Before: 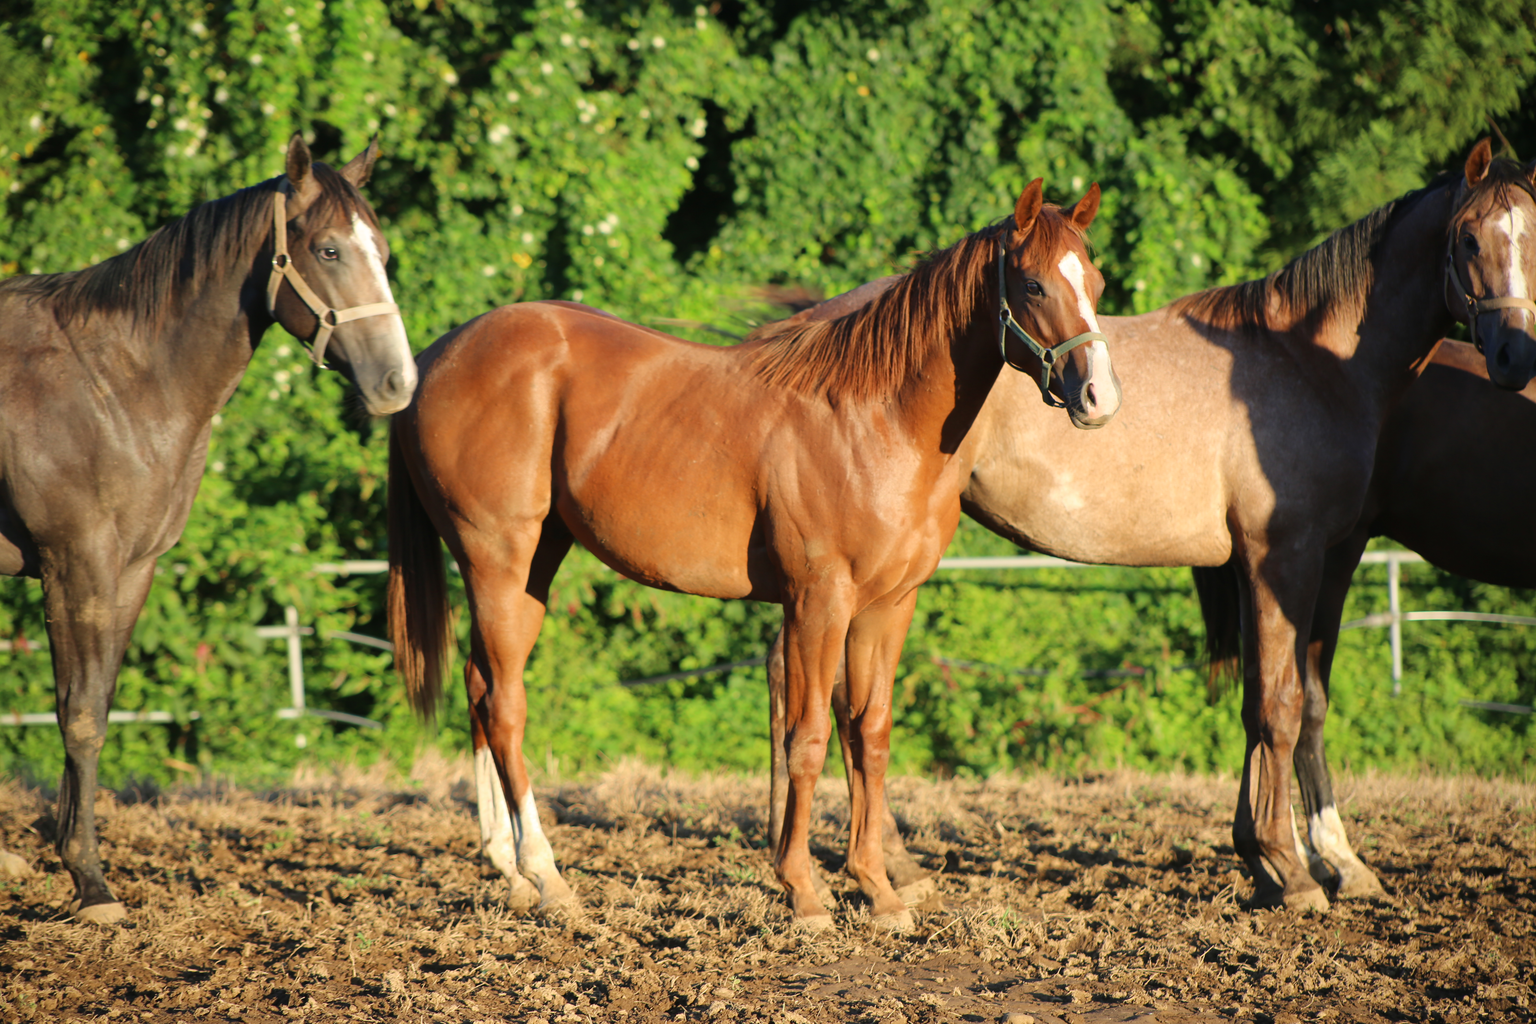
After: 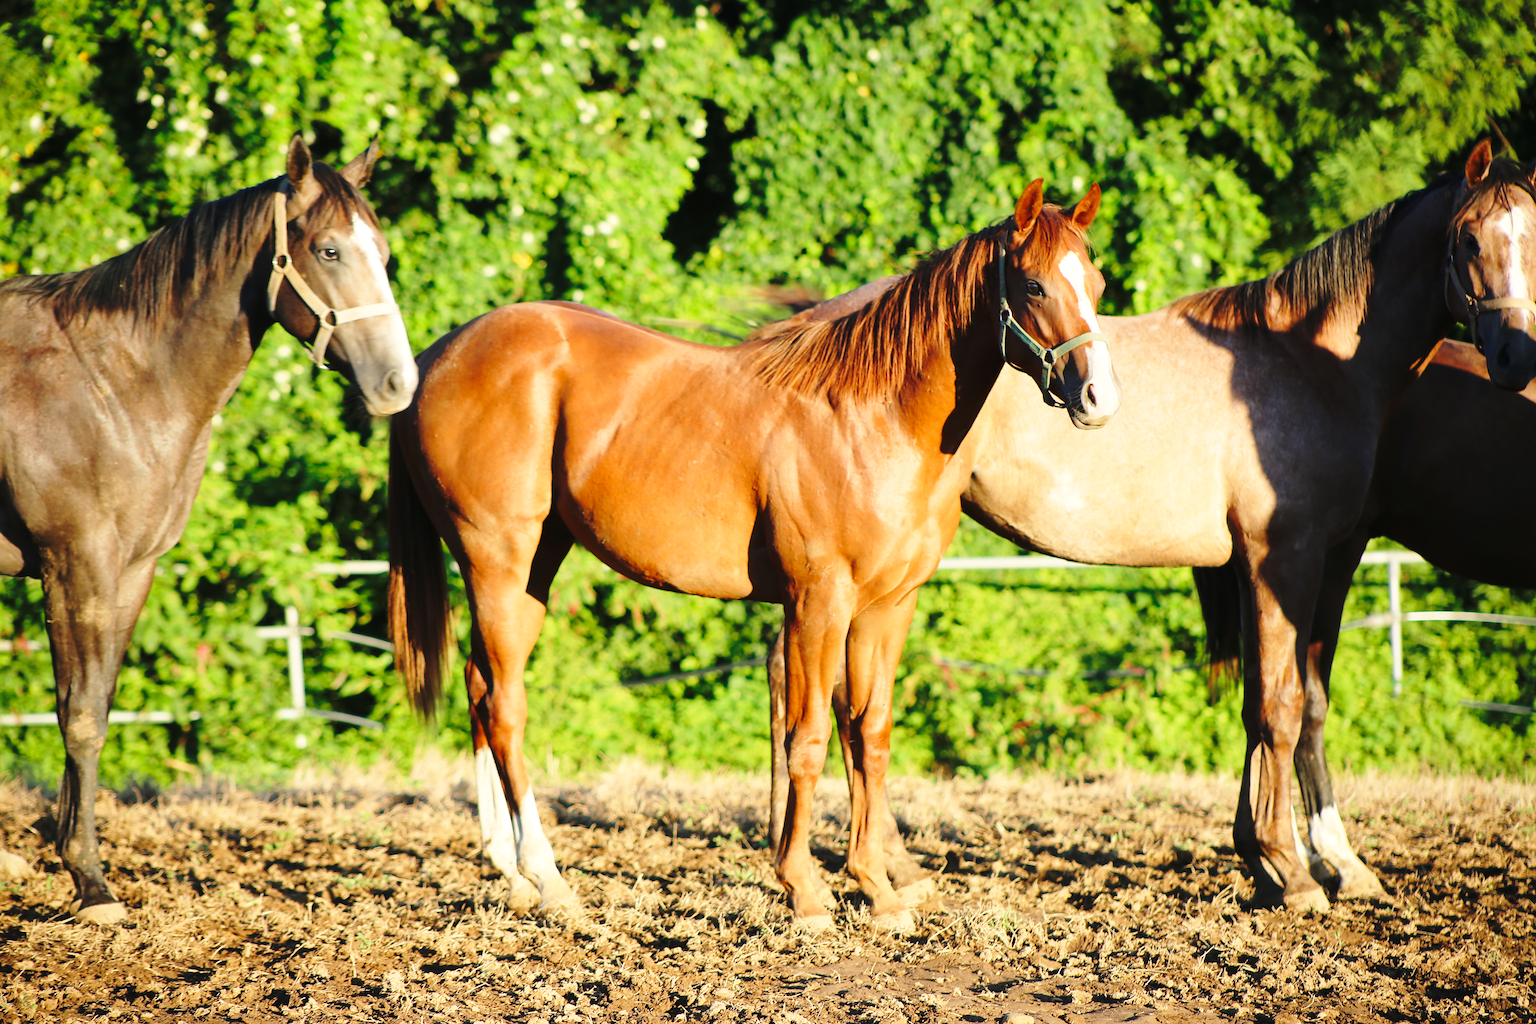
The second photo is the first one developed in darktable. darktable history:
tone equalizer: on, module defaults
sharpen: radius 1.967
base curve: curves: ch0 [(0, 0) (0.036, 0.037) (0.121, 0.228) (0.46, 0.76) (0.859, 0.983) (1, 1)], preserve colors none
exposure: compensate highlight preservation false
